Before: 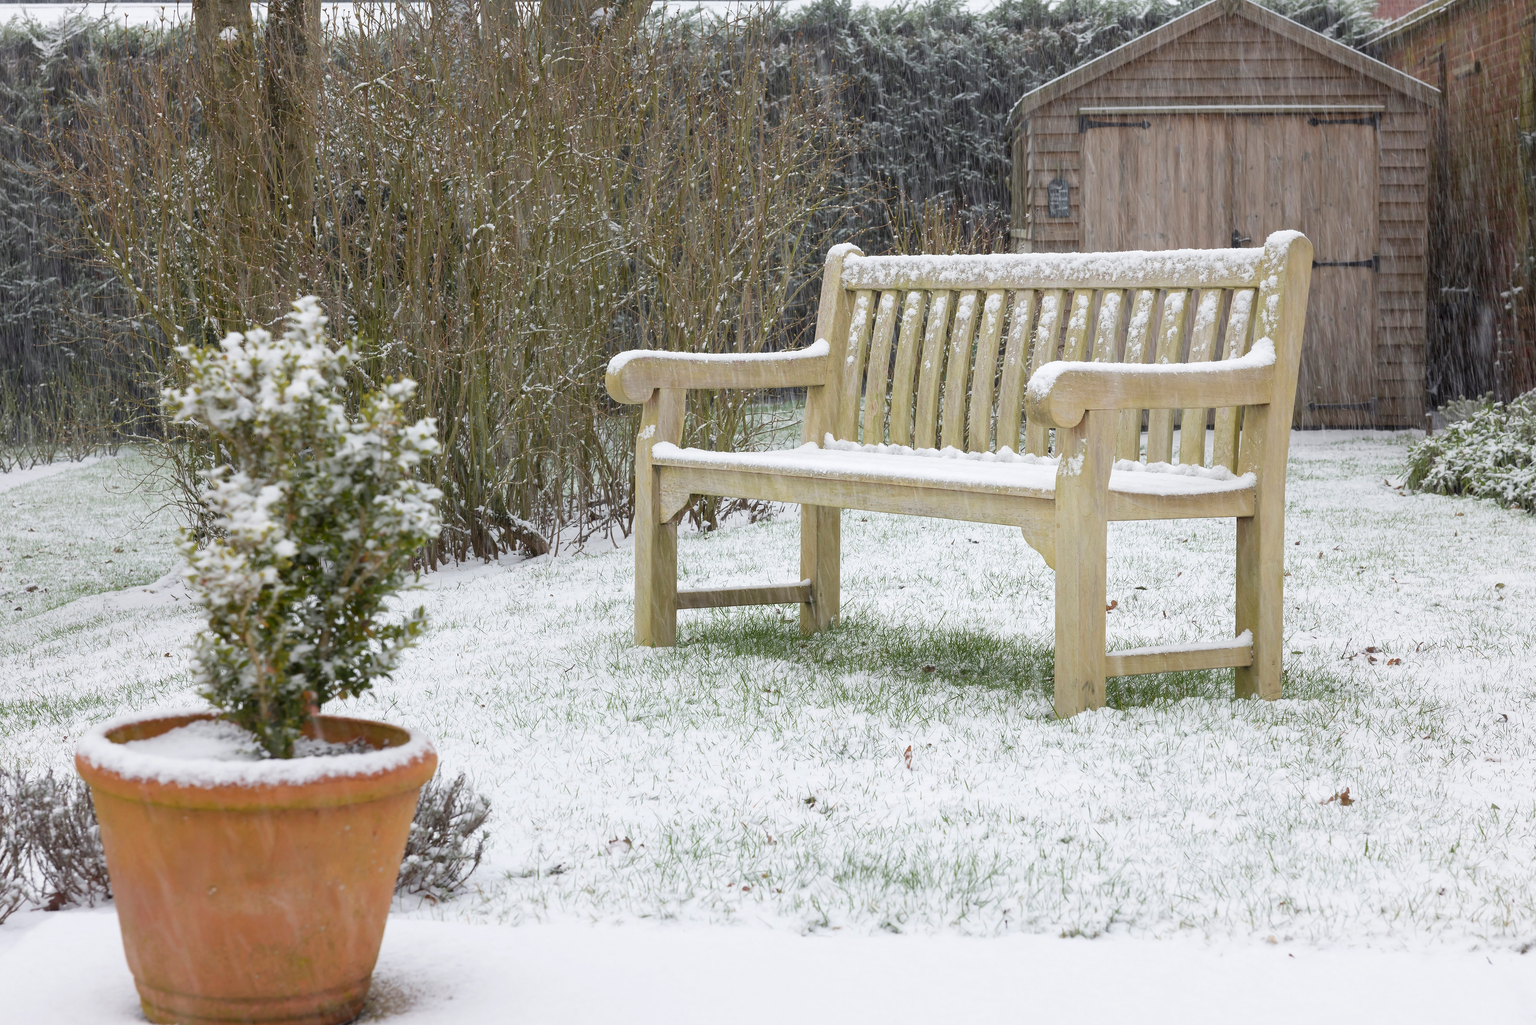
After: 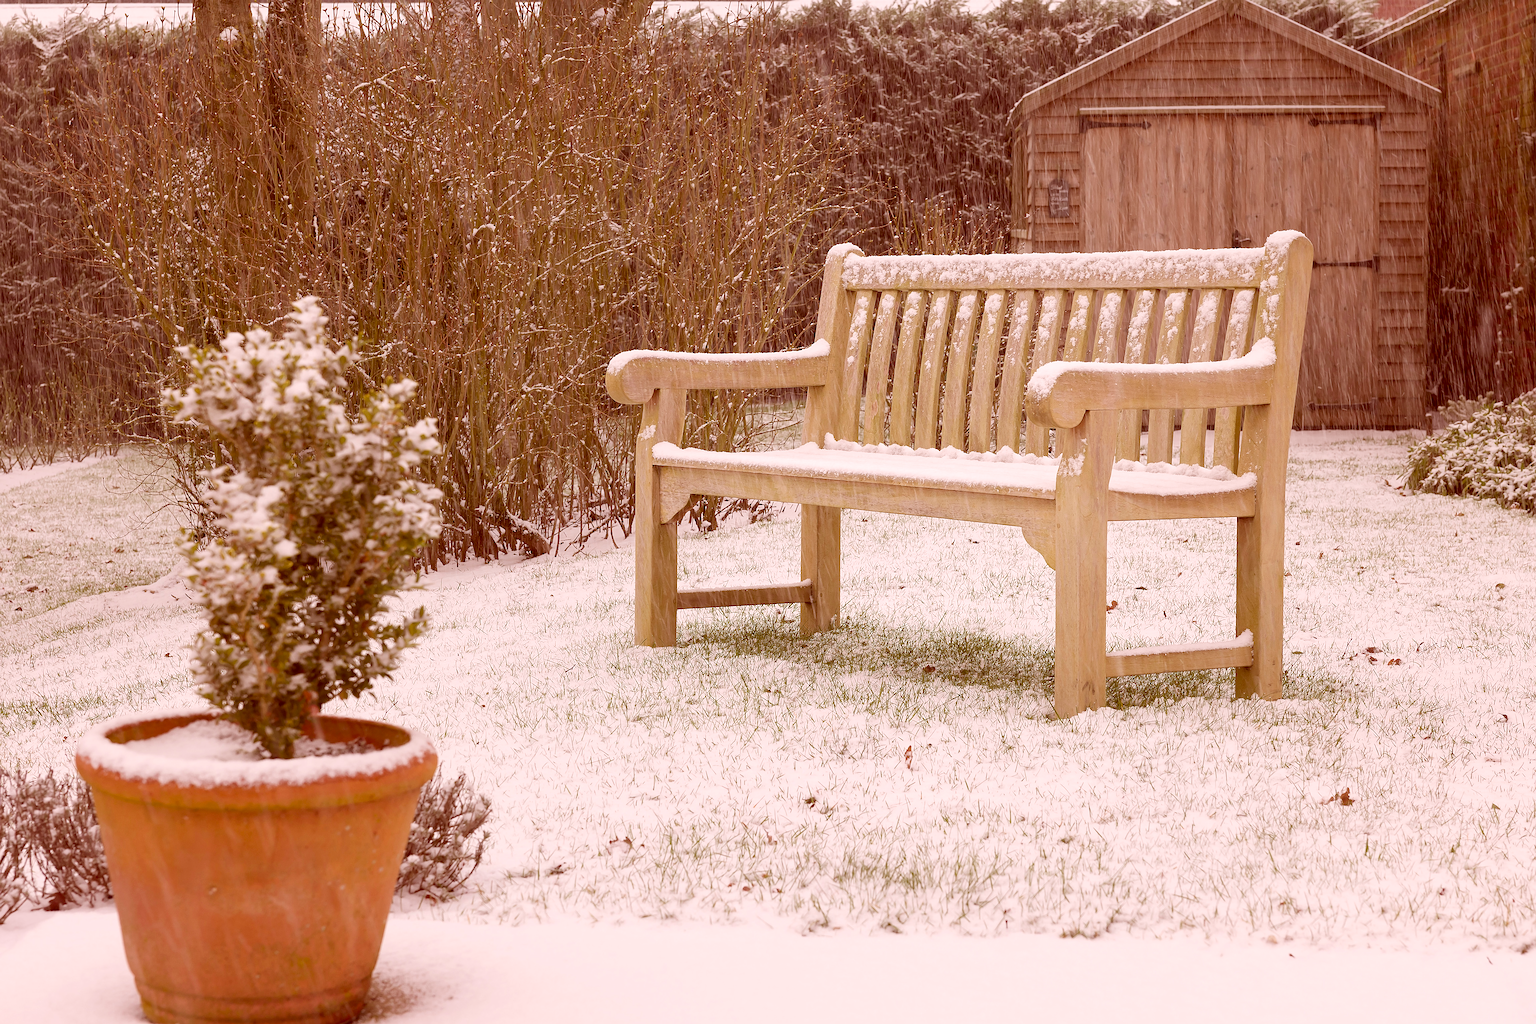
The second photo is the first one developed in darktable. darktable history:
color correction: highlights a* 9.03, highlights b* 8.71, shadows a* 40, shadows b* 40, saturation 0.8
white balance: red 1.004, blue 1.024
color balance rgb: perceptual saturation grading › global saturation 10%, global vibrance 10%
sharpen: on, module defaults
